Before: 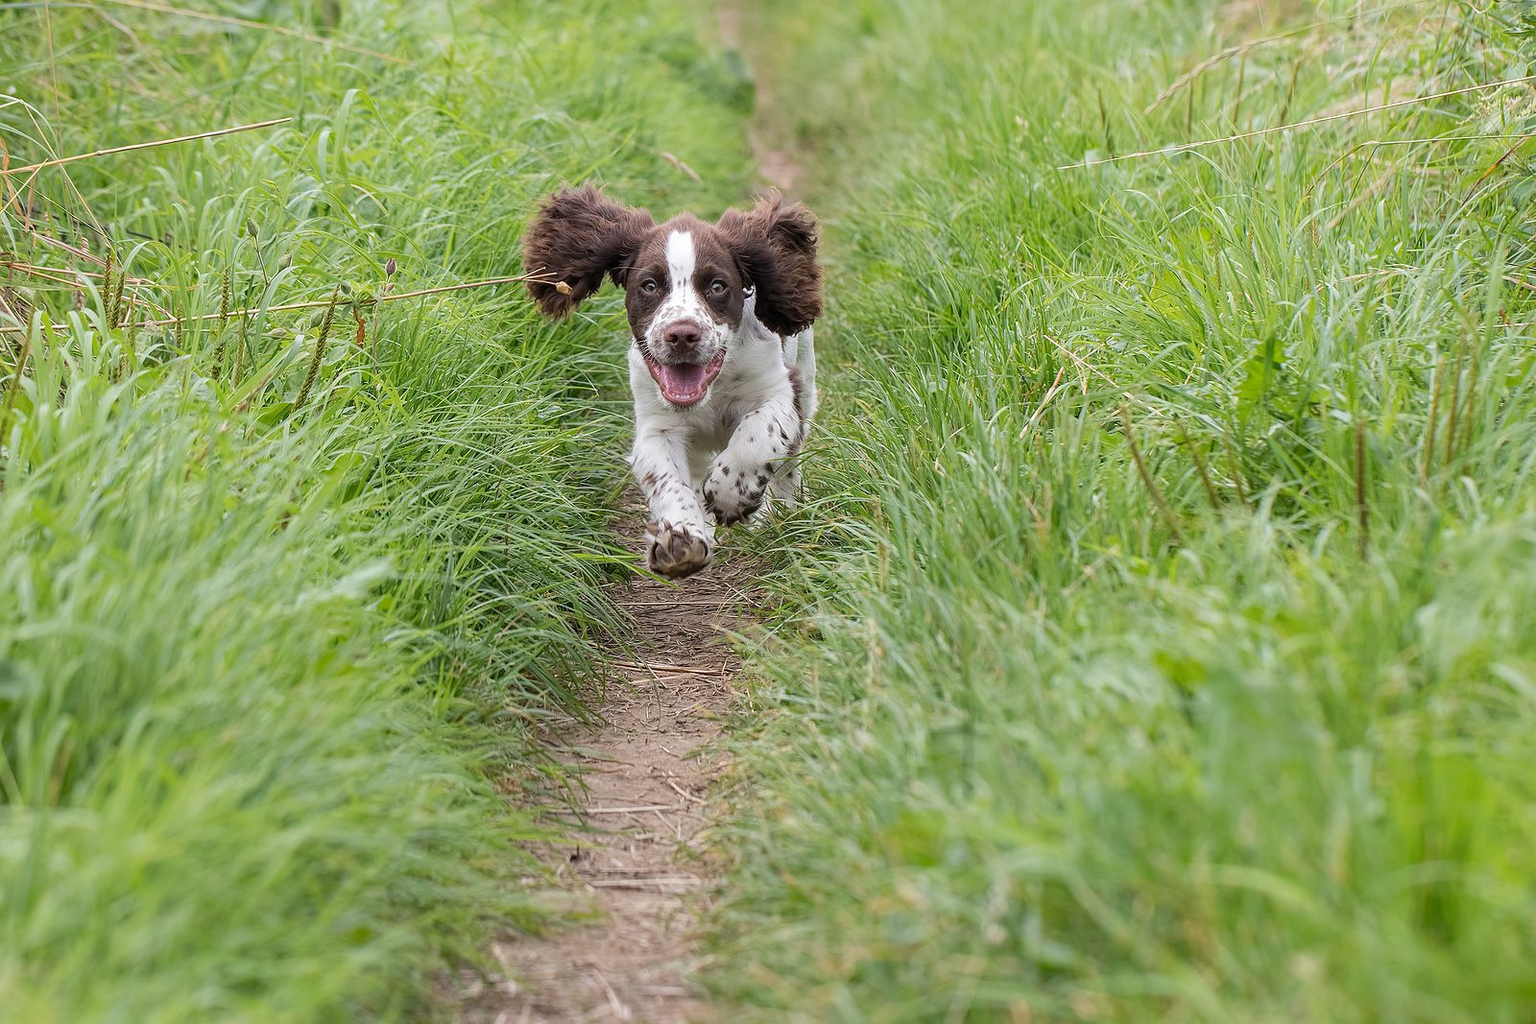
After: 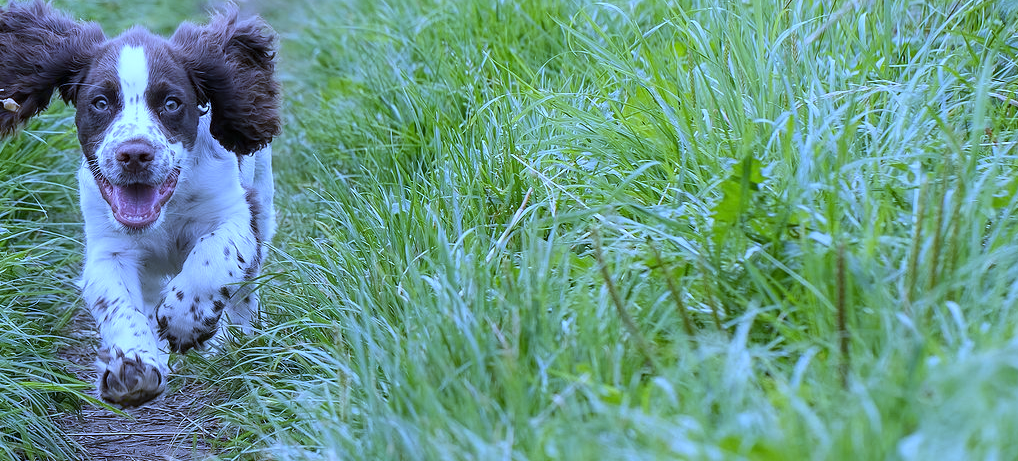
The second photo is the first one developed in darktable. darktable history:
crop: left 36.005%, top 18.293%, right 0.31%, bottom 38.444%
white balance: red 0.766, blue 1.537
